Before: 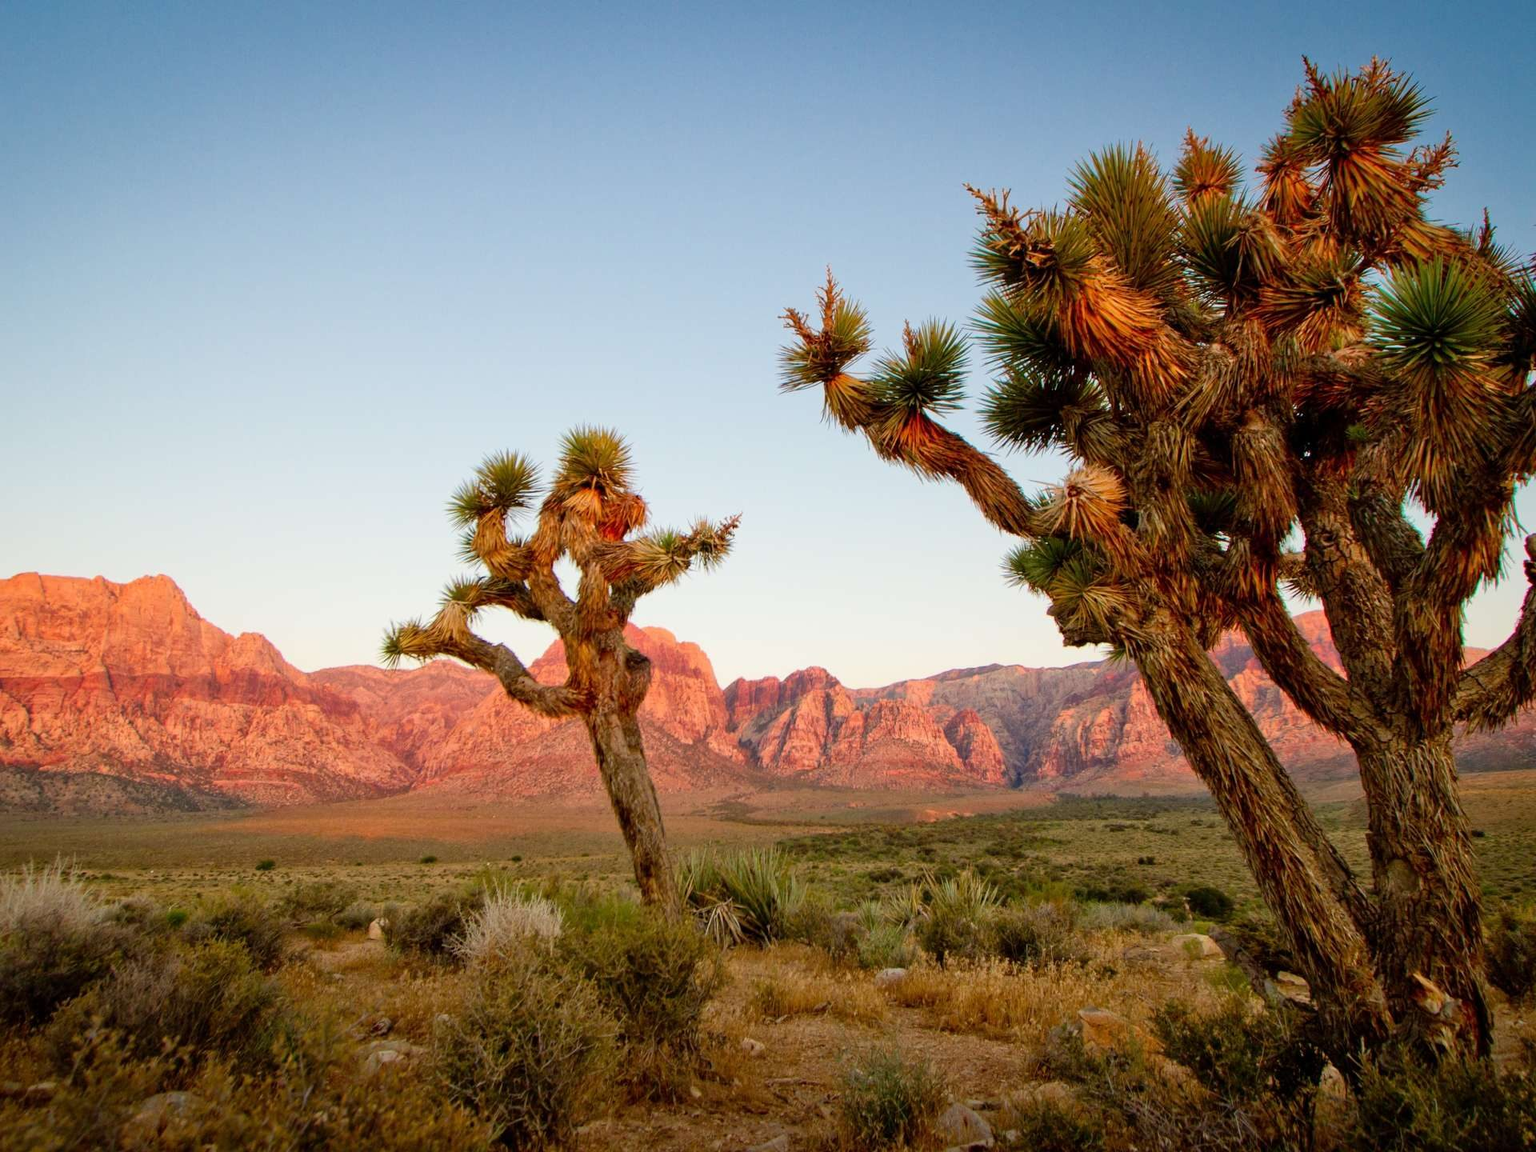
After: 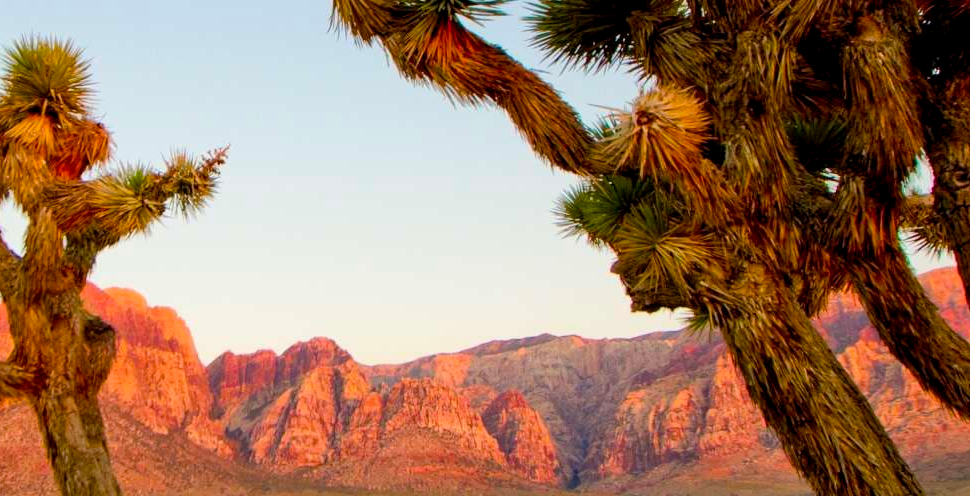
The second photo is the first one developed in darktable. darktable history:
levels: levels [0, 0.499, 1]
crop: left 36.356%, top 34.459%, right 13.114%, bottom 31.06%
color balance rgb: global offset › luminance -0.274%, global offset › hue 262.98°, linear chroma grading › global chroma 15.088%, perceptual saturation grading › global saturation 14.844%
